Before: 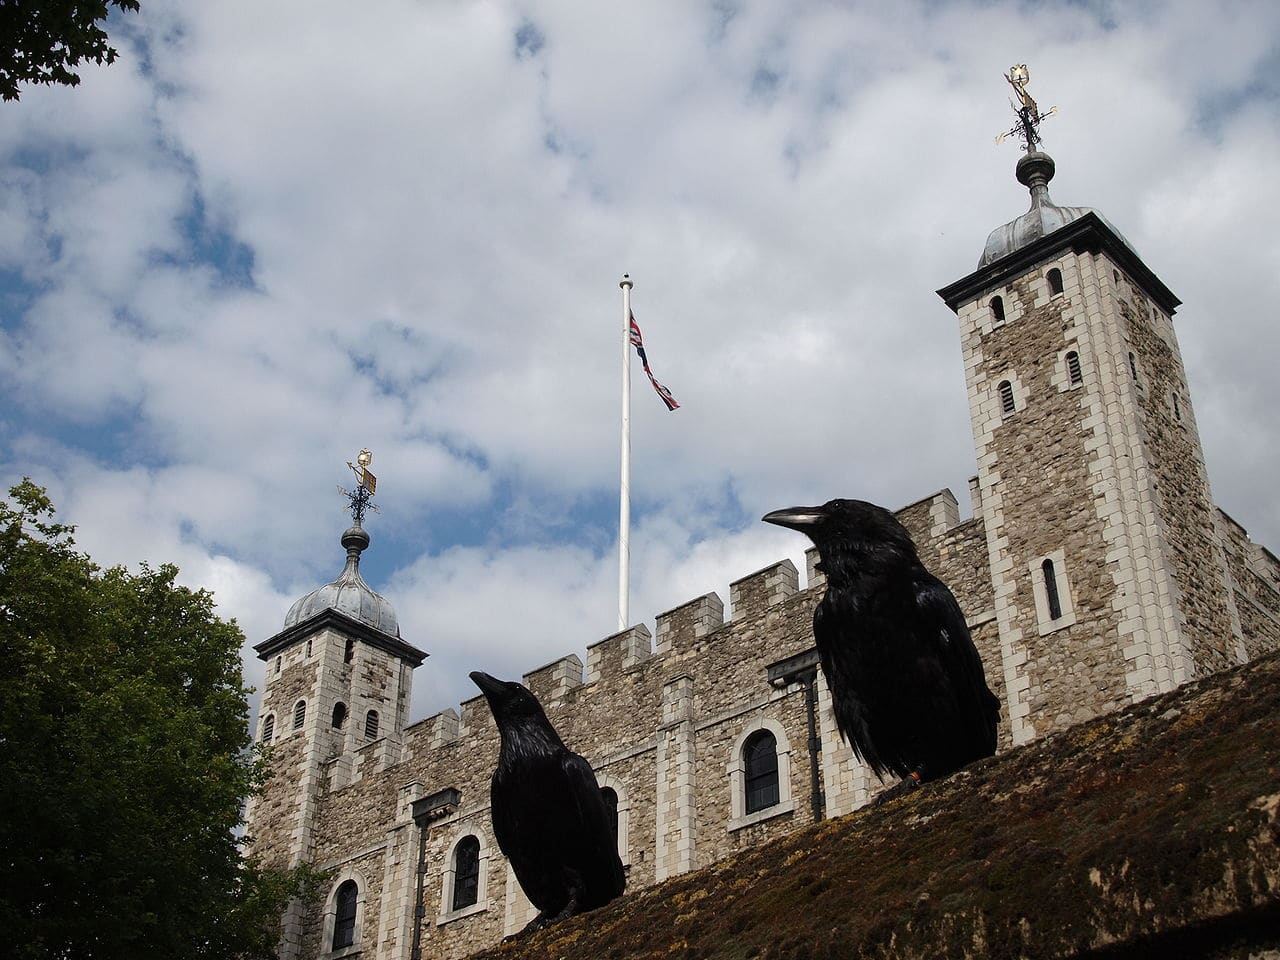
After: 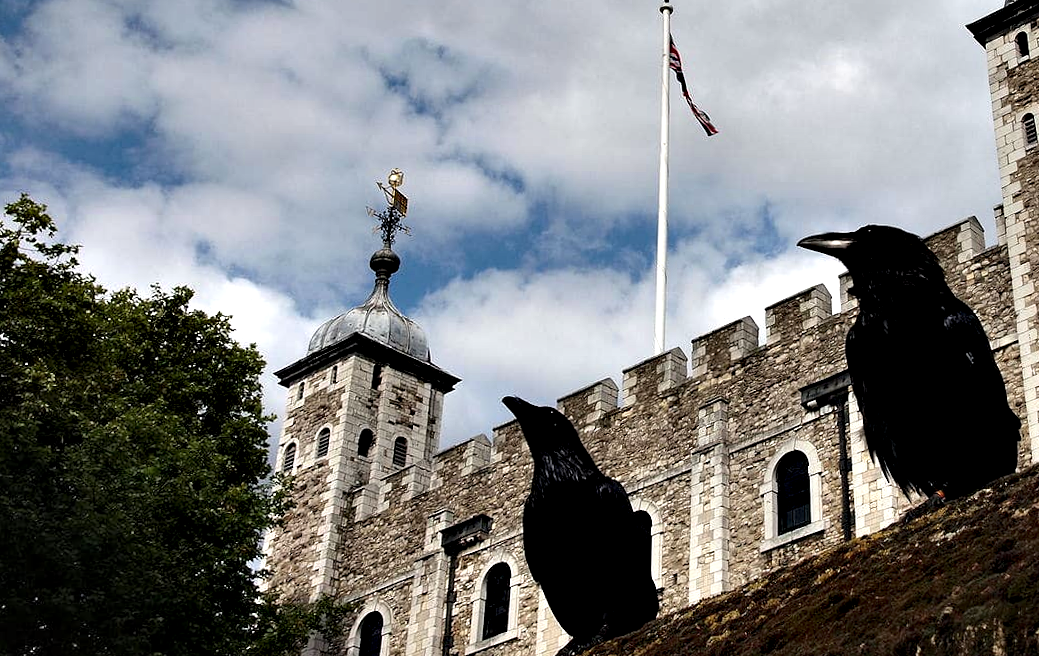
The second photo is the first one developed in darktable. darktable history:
contrast equalizer: octaves 7, y [[0.627 ×6], [0.563 ×6], [0 ×6], [0 ×6], [0 ×6]]
crop: top 26.531%, right 17.959%
rotate and perspective: rotation 0.679°, lens shift (horizontal) 0.136, crop left 0.009, crop right 0.991, crop top 0.078, crop bottom 0.95
